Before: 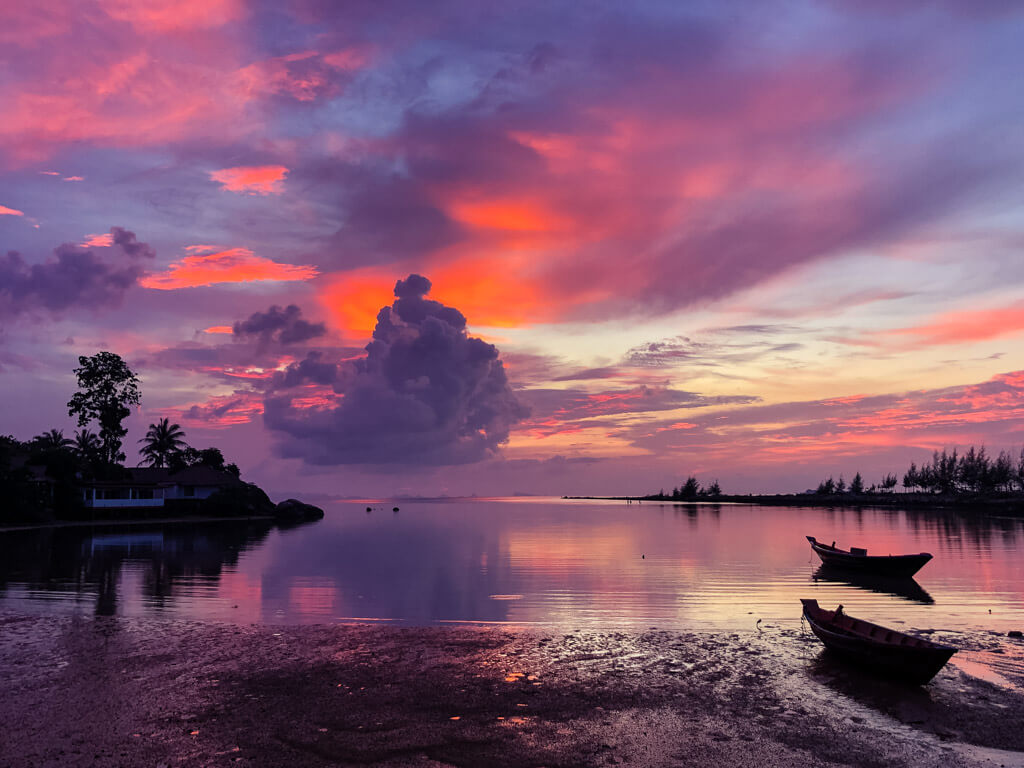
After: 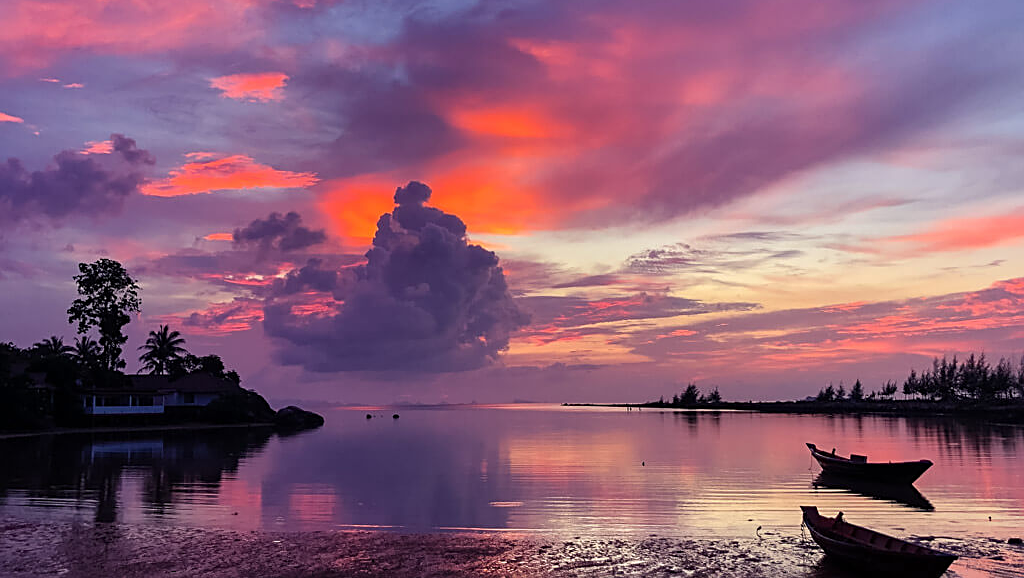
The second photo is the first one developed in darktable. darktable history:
crop and rotate: top 12.159%, bottom 12.477%
sharpen: on, module defaults
